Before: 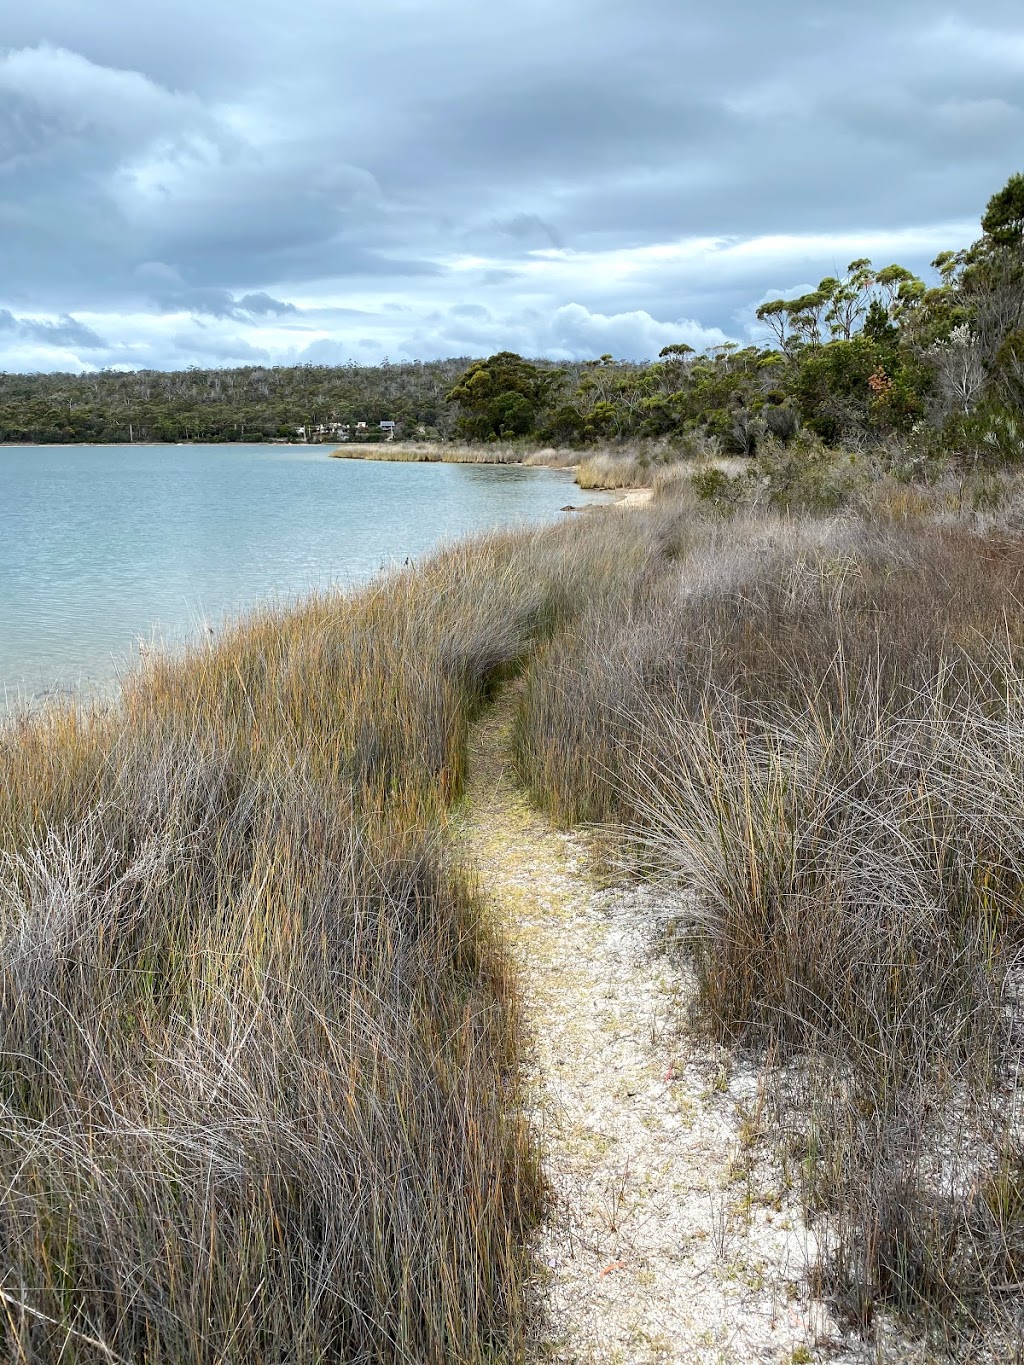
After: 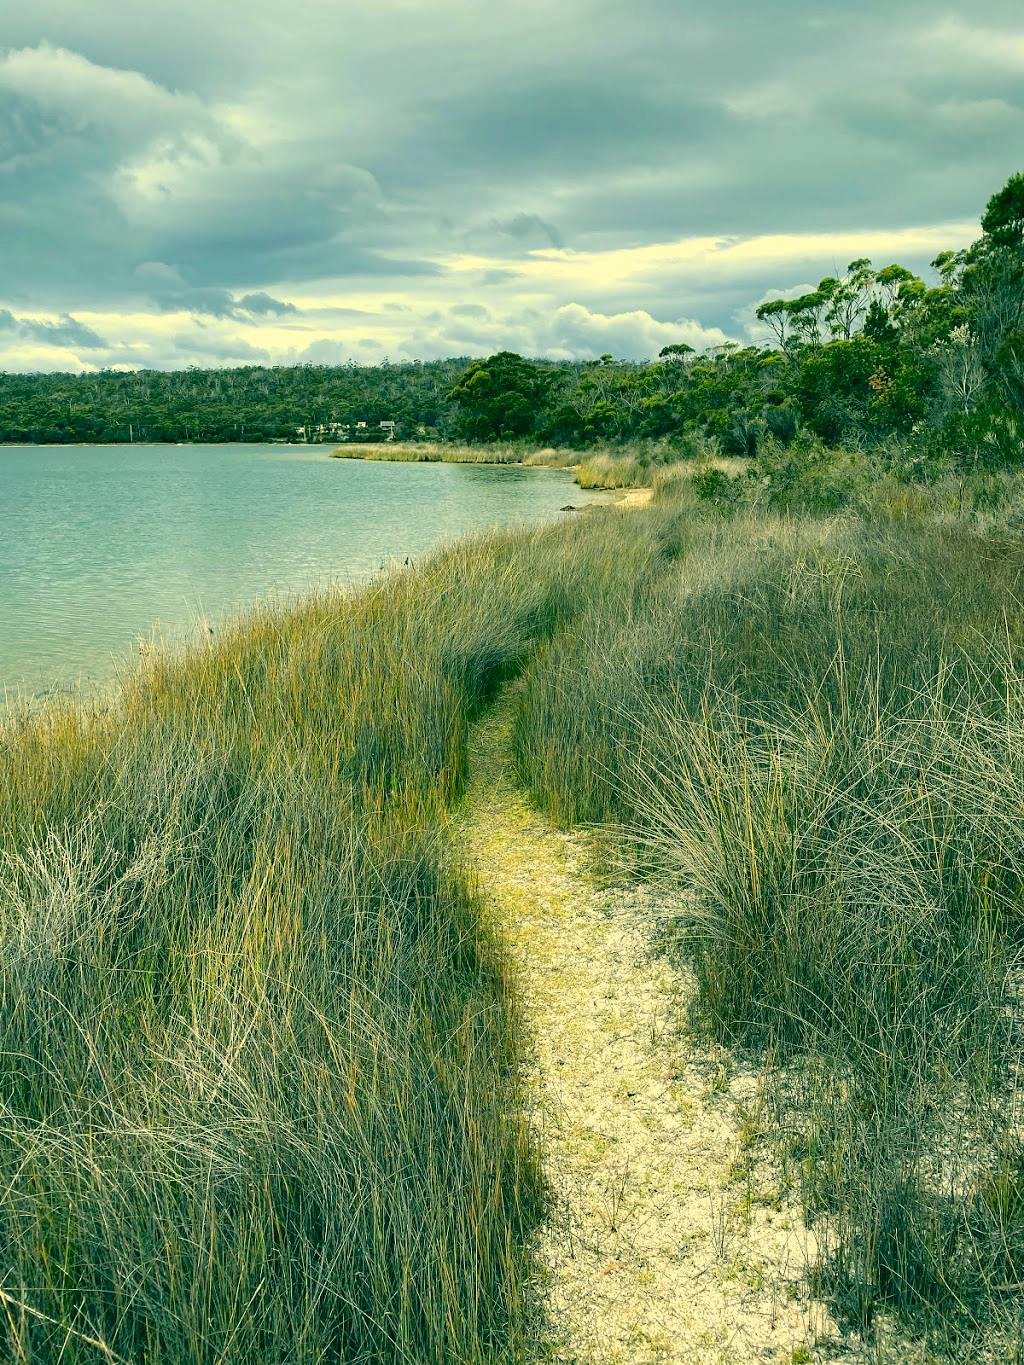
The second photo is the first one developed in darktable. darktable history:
color correction: highlights a* 1.91, highlights b* 34.55, shadows a* -37.38, shadows b* -5.89
haze removal: strength 0.246, distance 0.255, compatibility mode true, adaptive false
